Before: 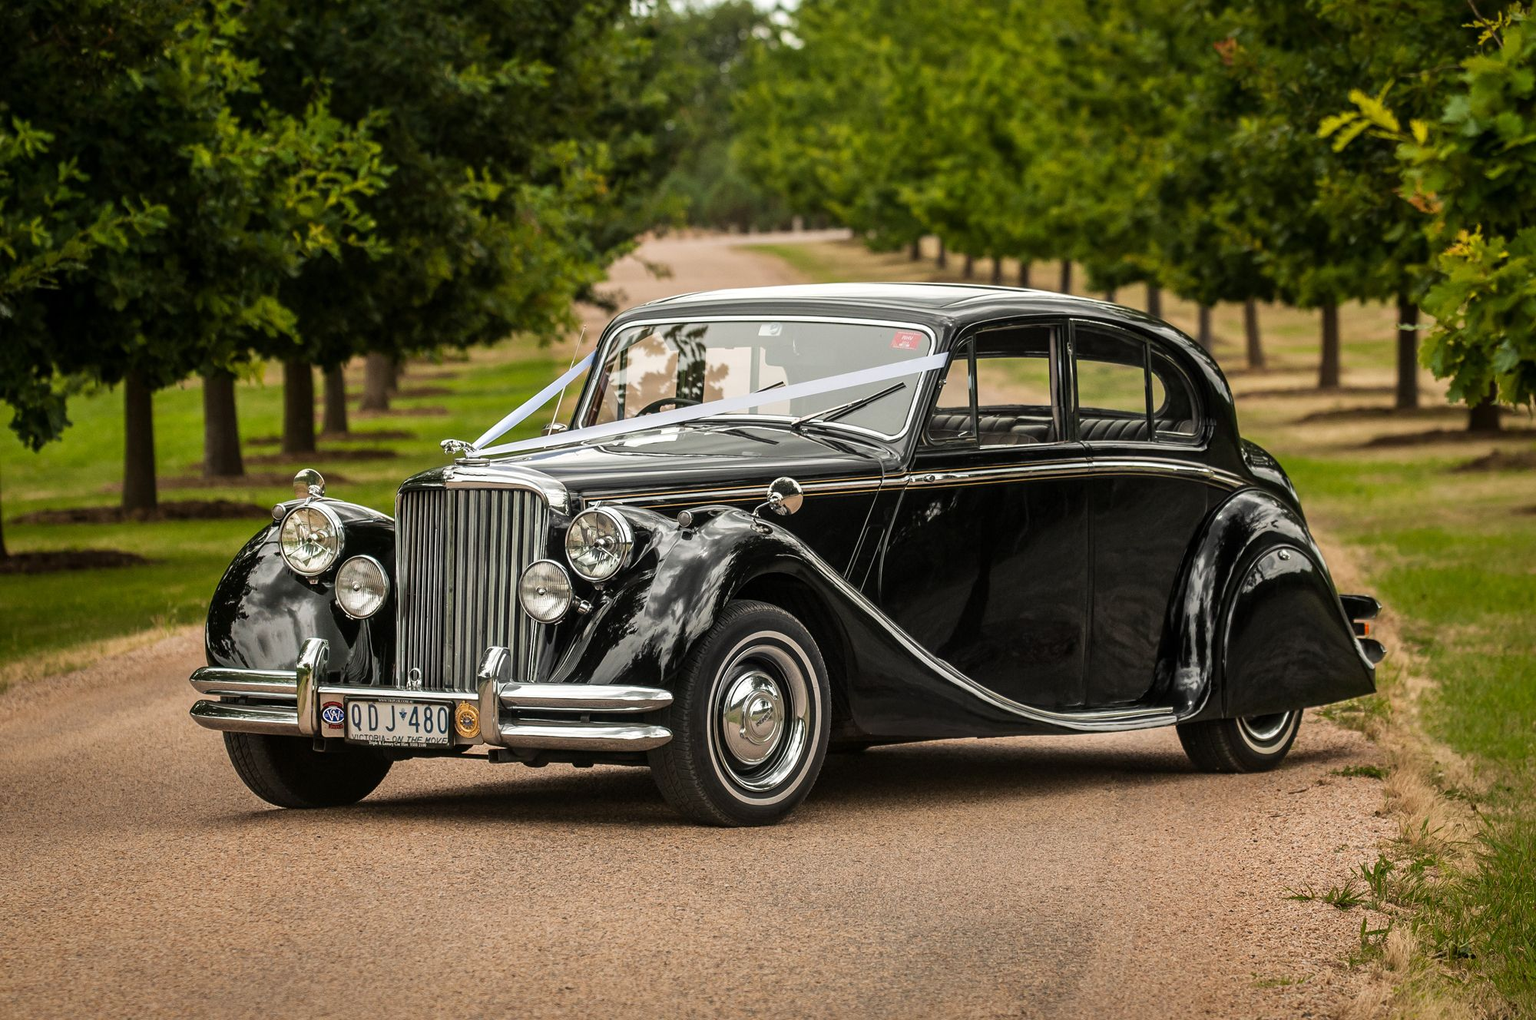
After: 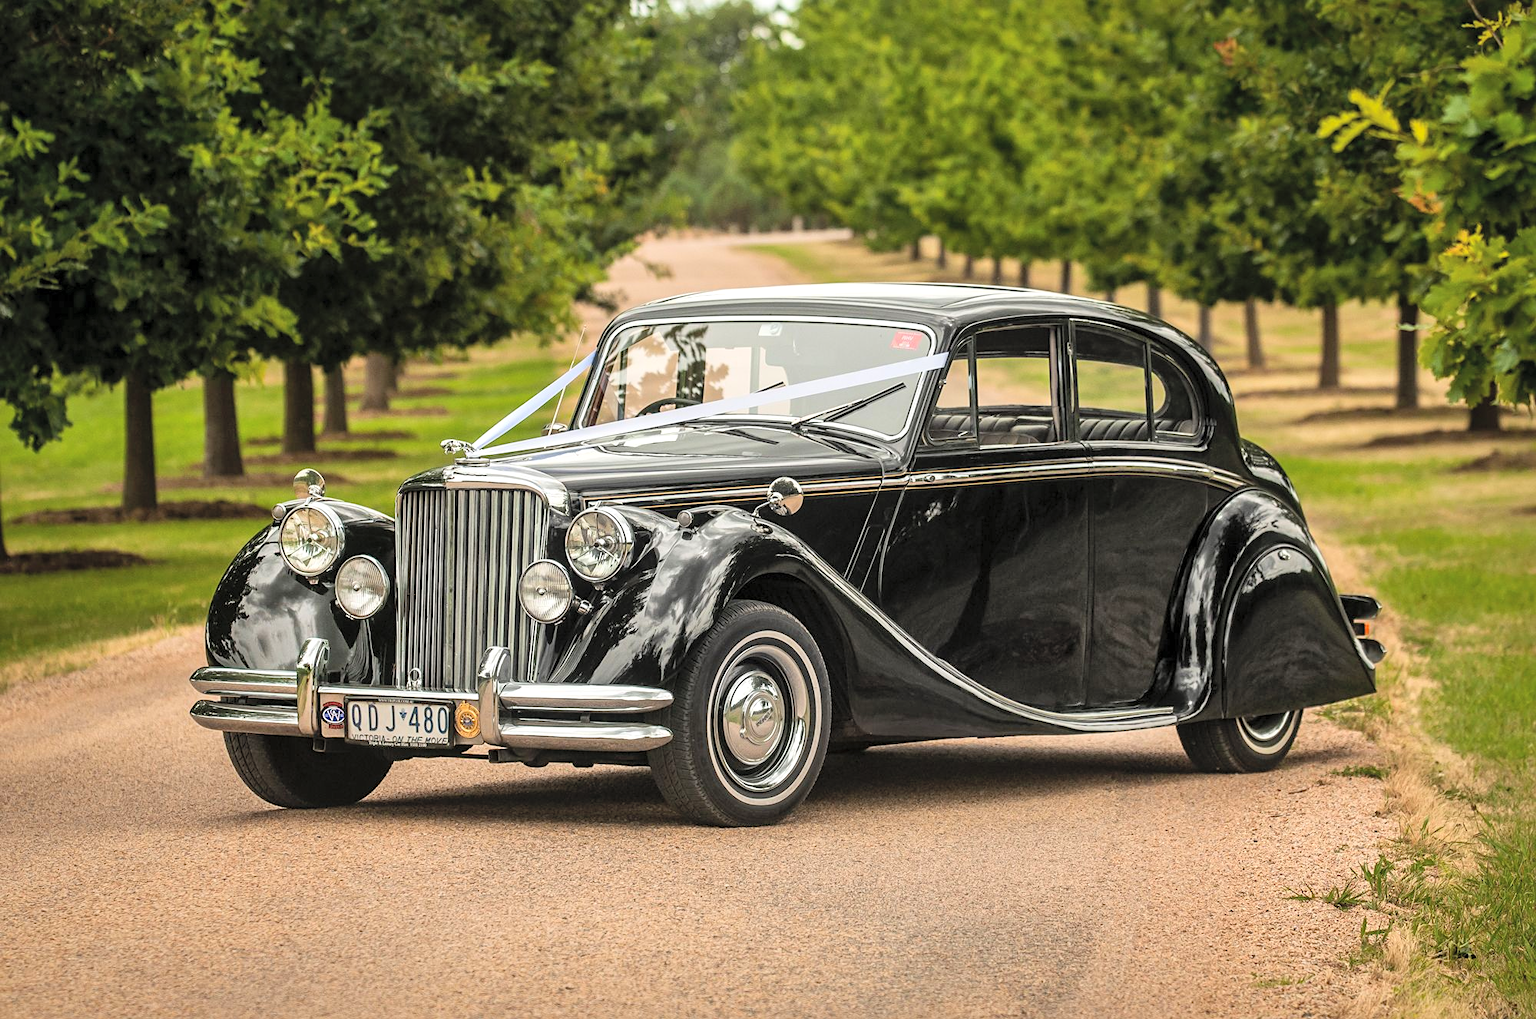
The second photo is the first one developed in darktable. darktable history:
contrast brightness saturation: contrast 0.103, brightness 0.302, saturation 0.142
sharpen: amount 0.202
local contrast: mode bilateral grid, contrast 20, coarseness 50, detail 119%, midtone range 0.2
